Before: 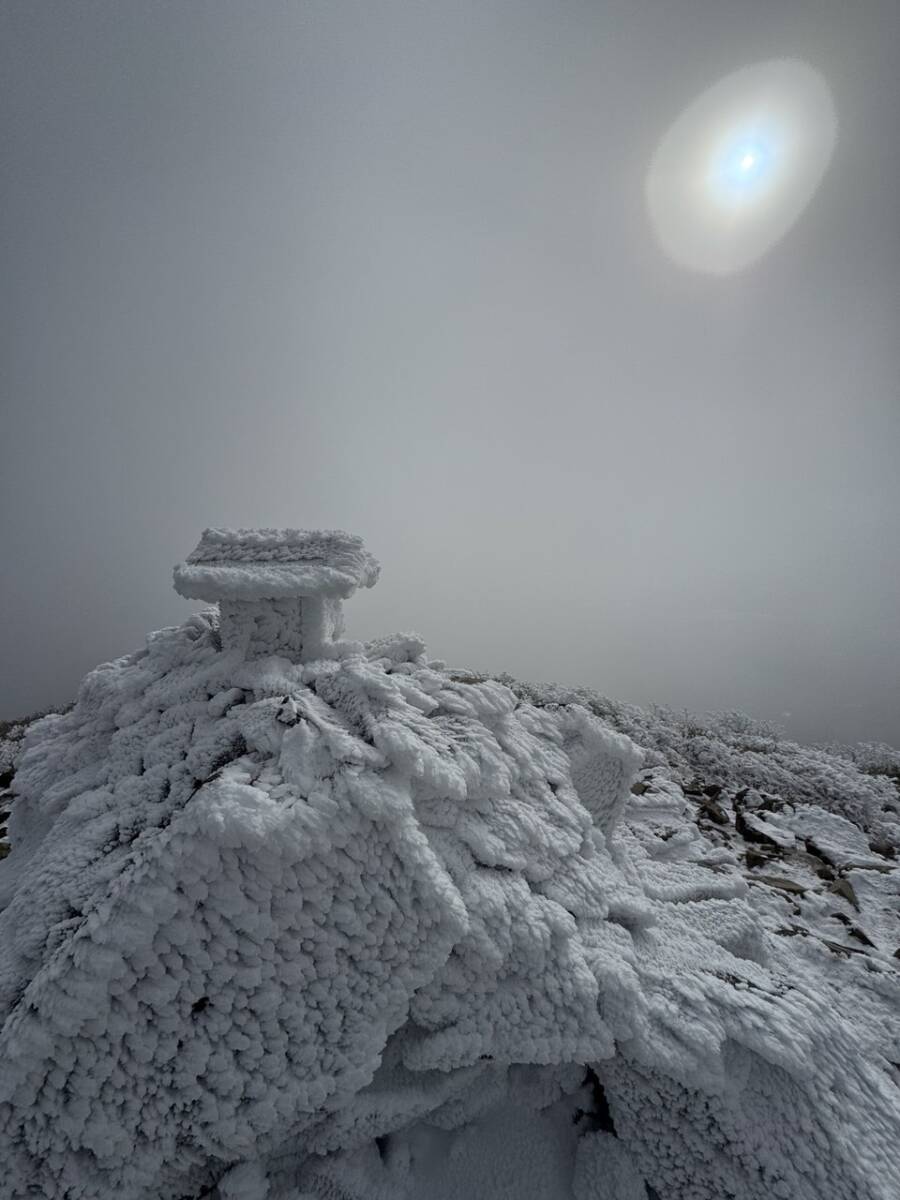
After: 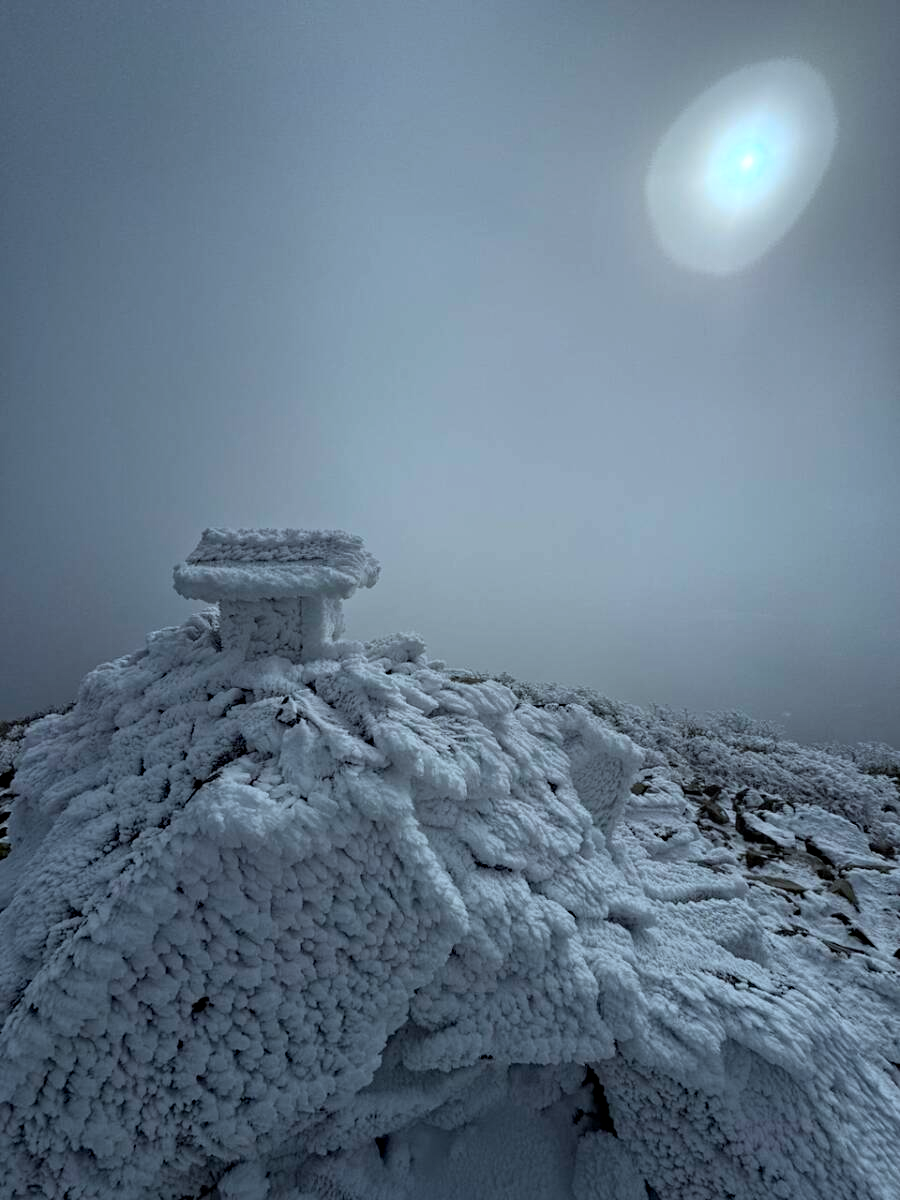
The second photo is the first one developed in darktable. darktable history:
color calibration: illuminant F (fluorescent), F source F9 (Cool White Deluxe 4150 K) – high CRI, x 0.375, y 0.373, temperature 4162.19 K
haze removal: strength 0.252, distance 0.252, compatibility mode true, adaptive false
